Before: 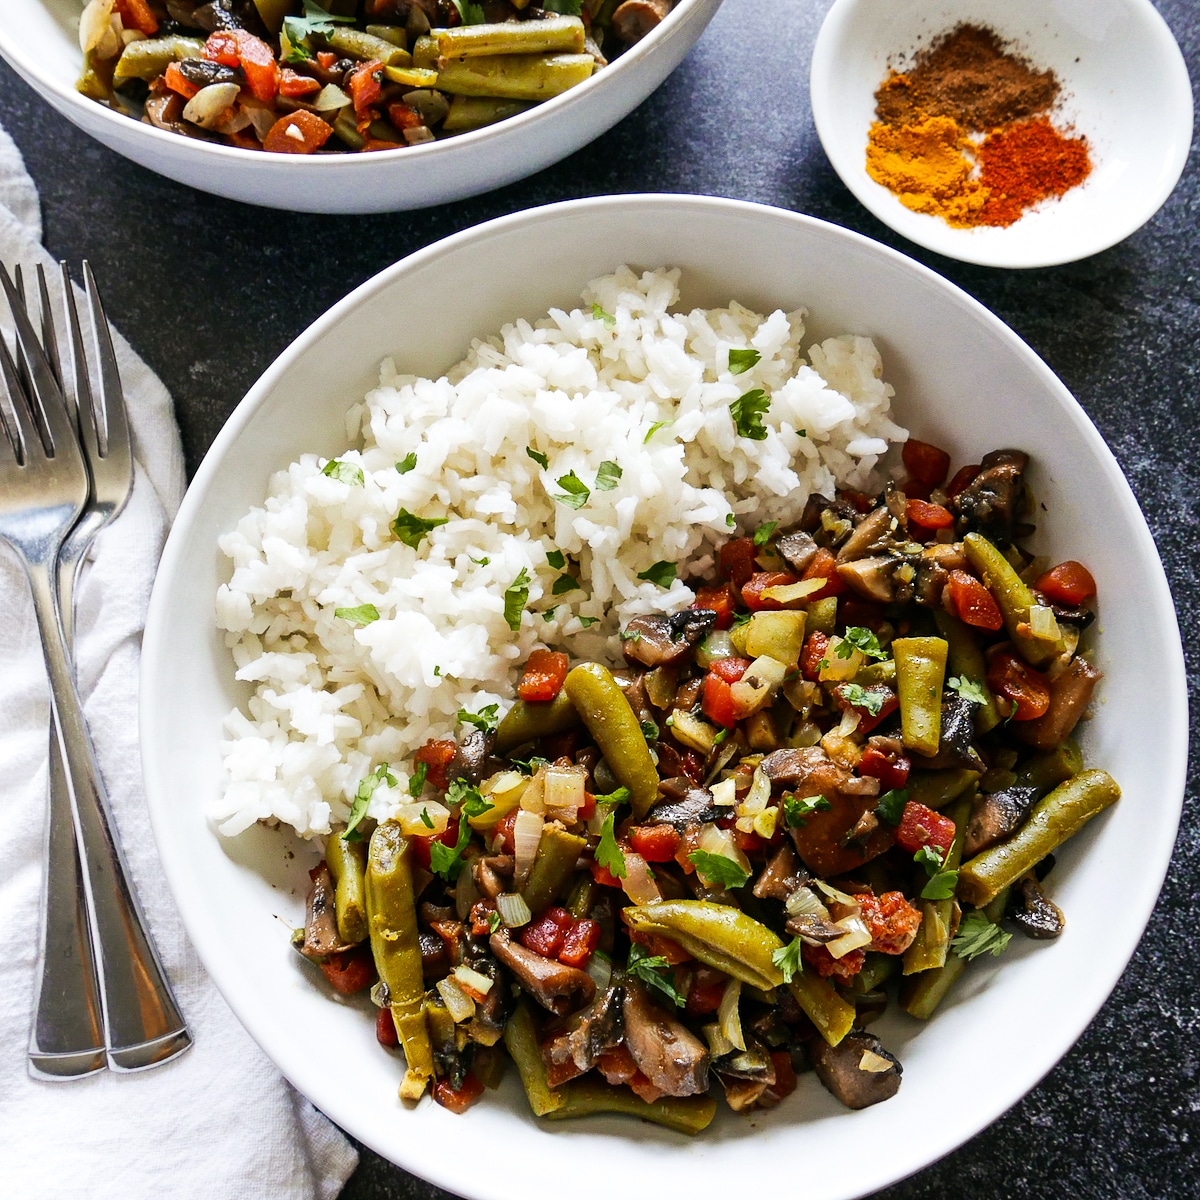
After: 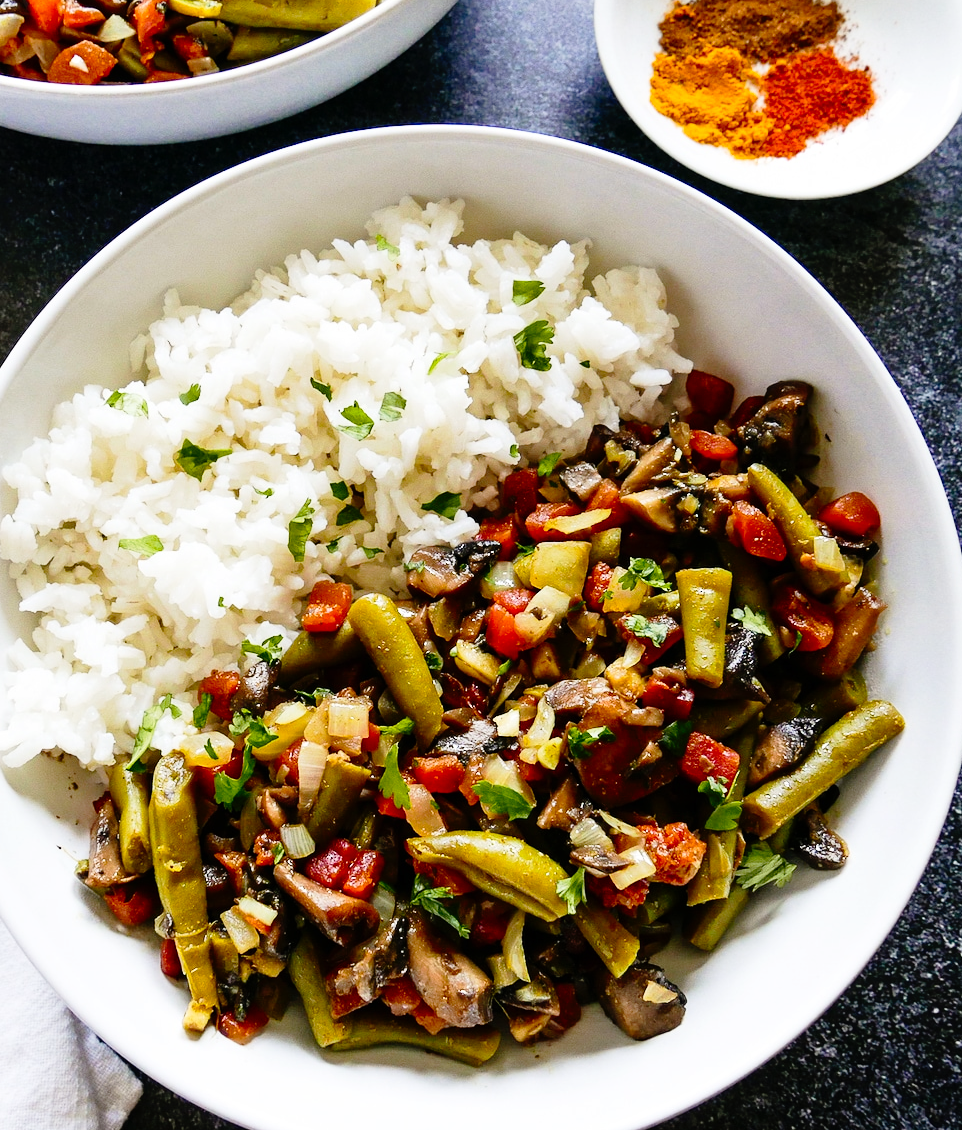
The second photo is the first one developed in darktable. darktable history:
contrast brightness saturation: saturation 0.098
crop and rotate: left 18.01%, top 5.768%, right 1.742%
tone curve: curves: ch0 [(0, 0) (0.003, 0.003) (0.011, 0.006) (0.025, 0.015) (0.044, 0.025) (0.069, 0.034) (0.1, 0.052) (0.136, 0.092) (0.177, 0.157) (0.224, 0.228) (0.277, 0.305) (0.335, 0.392) (0.399, 0.466) (0.468, 0.543) (0.543, 0.612) (0.623, 0.692) (0.709, 0.78) (0.801, 0.865) (0.898, 0.935) (1, 1)], preserve colors none
